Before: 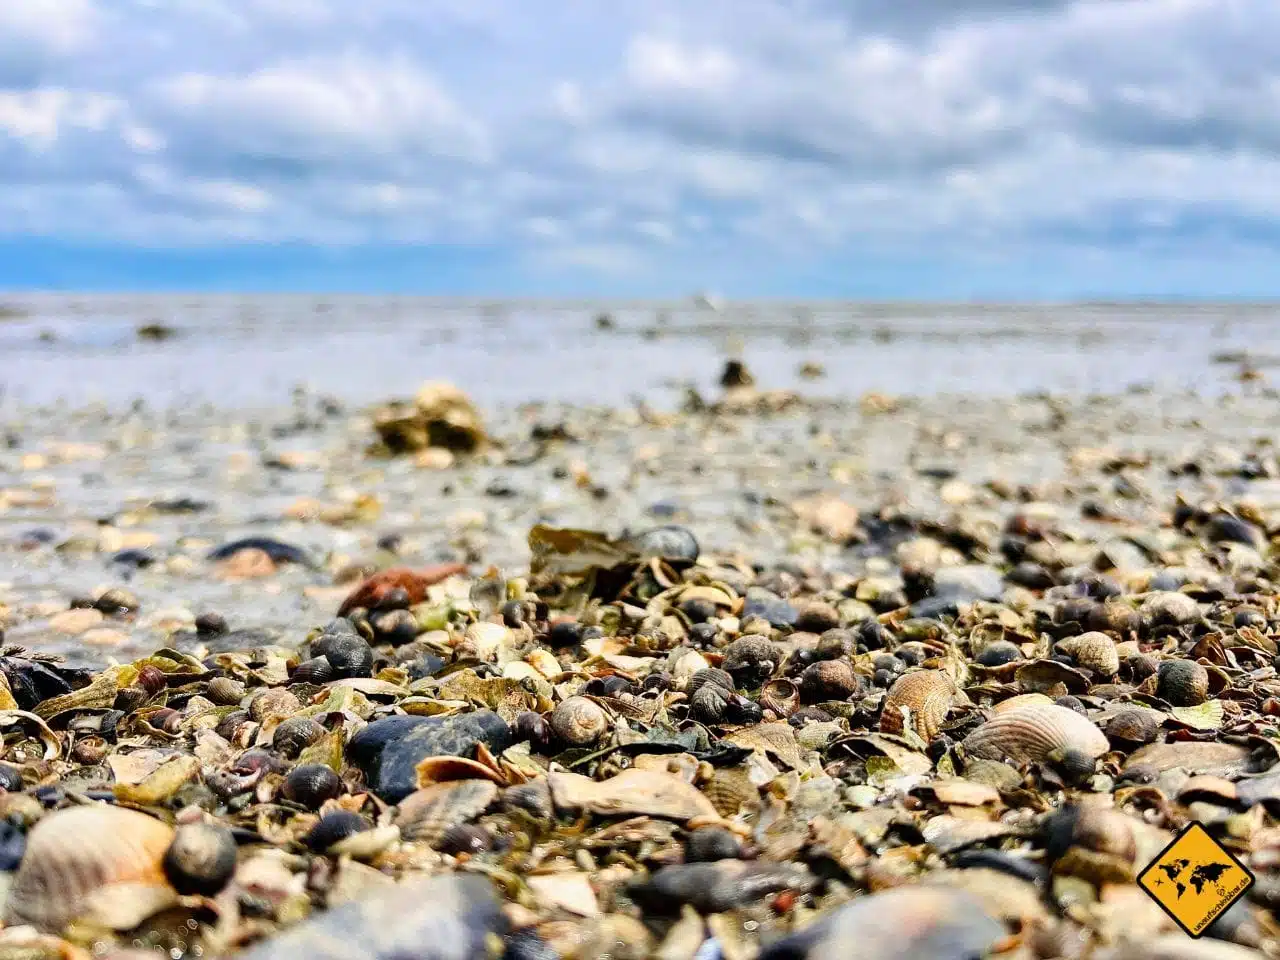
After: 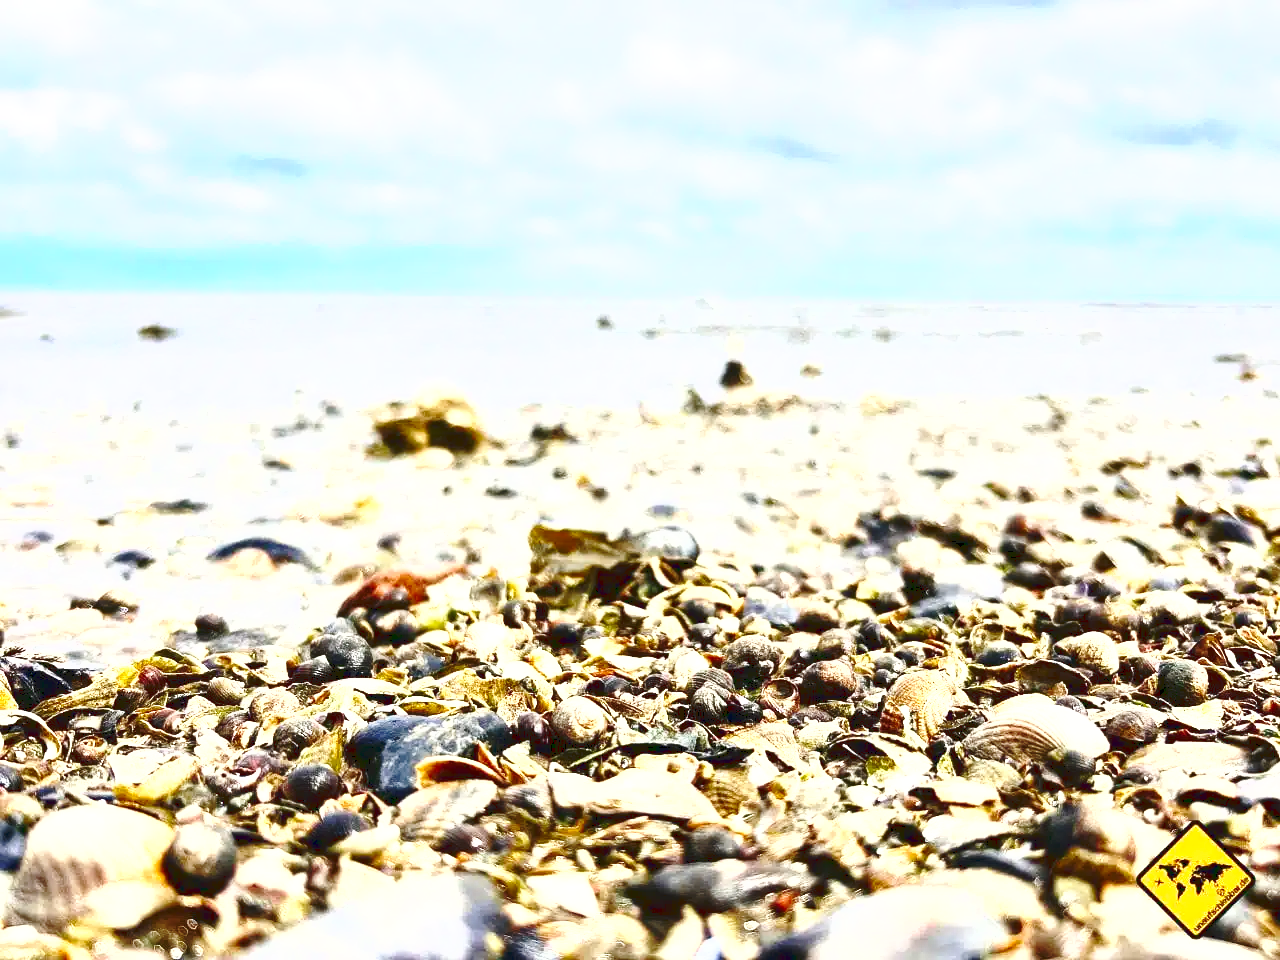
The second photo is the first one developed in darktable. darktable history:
tone curve: curves: ch0 [(0, 0.081) (0.483, 0.453) (0.881, 0.992)]
base curve: curves: ch0 [(0, 0) (0.036, 0.037) (0.121, 0.228) (0.46, 0.76) (0.859, 0.983) (1, 1)], preserve colors none
